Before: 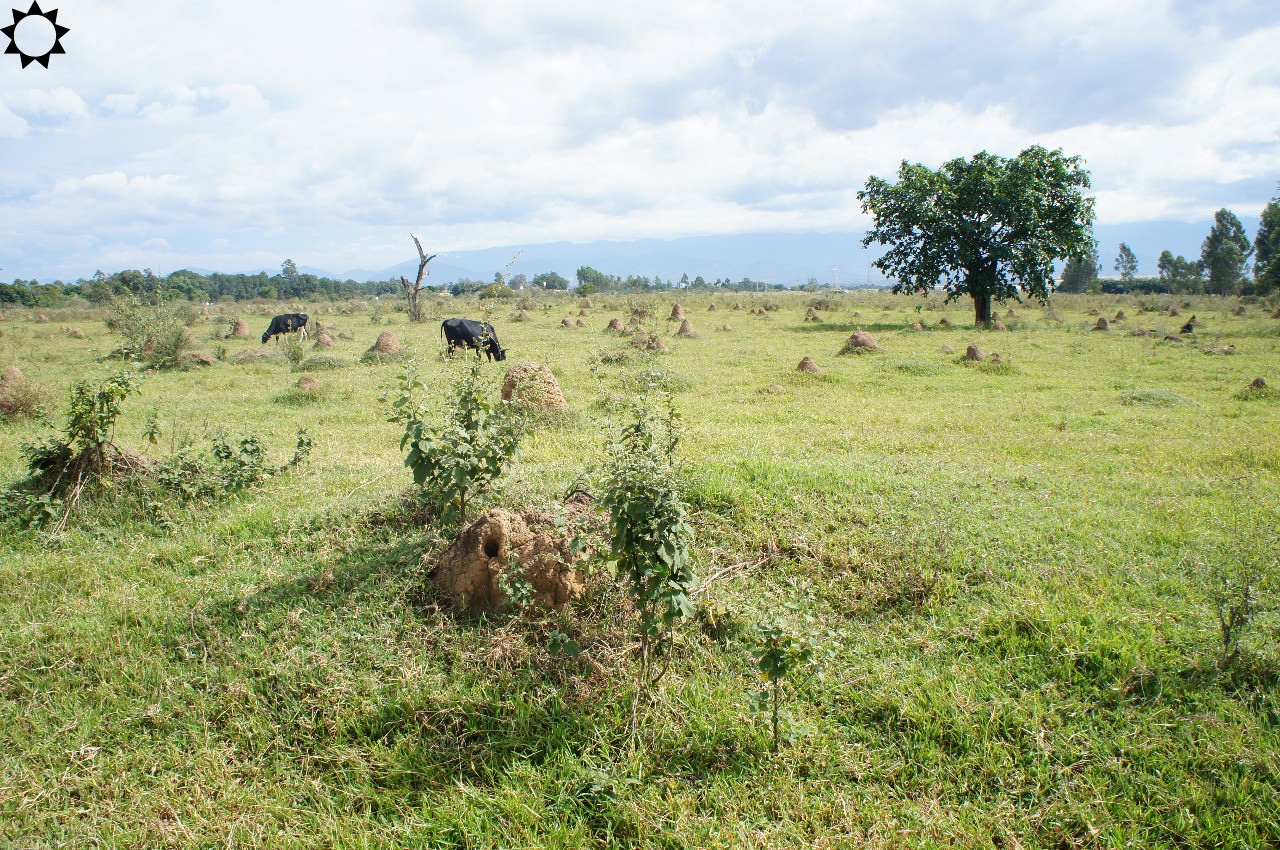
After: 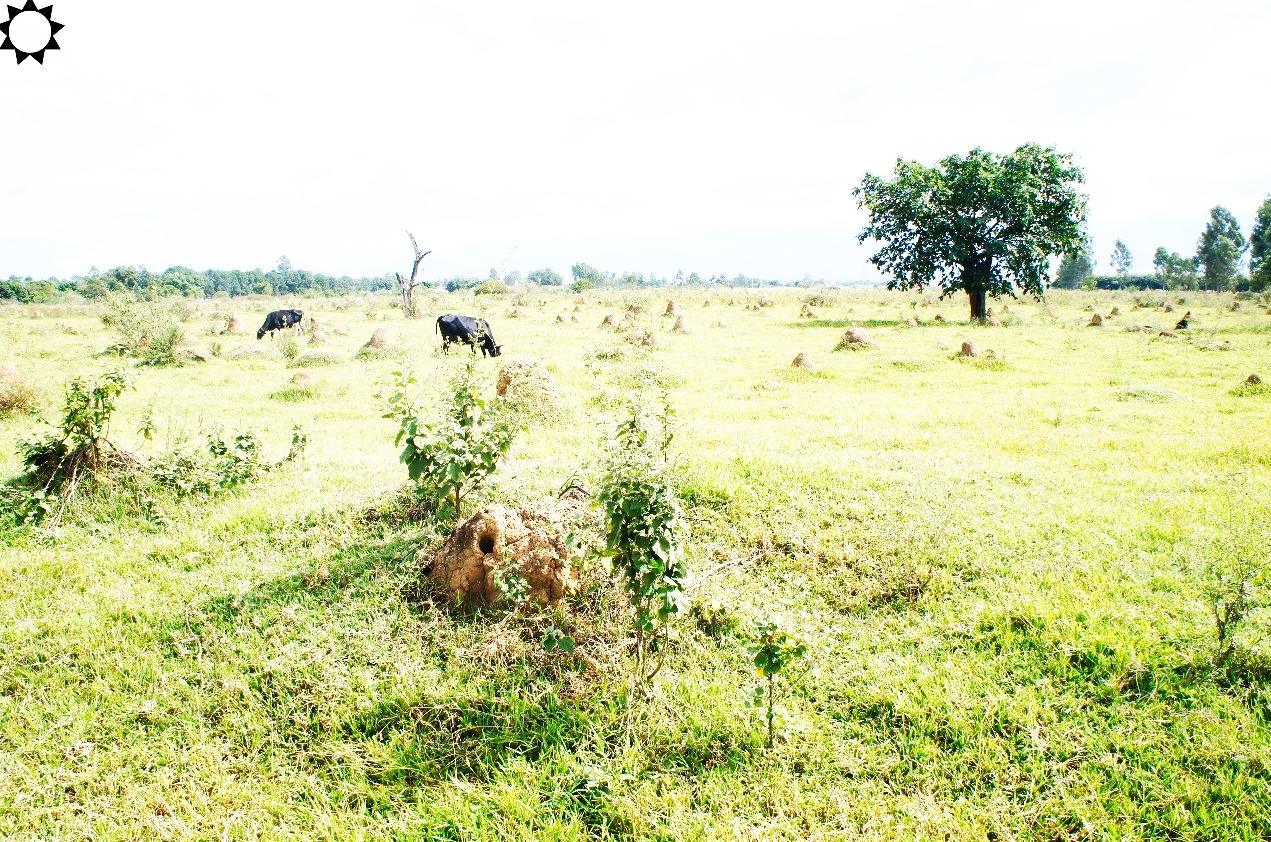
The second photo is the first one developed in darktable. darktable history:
crop: left 0.434%, top 0.485%, right 0.244%, bottom 0.386%
exposure: exposure 0.161 EV, compensate highlight preservation false
base curve: curves: ch0 [(0, 0) (0.007, 0.004) (0.027, 0.03) (0.046, 0.07) (0.207, 0.54) (0.442, 0.872) (0.673, 0.972) (1, 1)], preserve colors none
white balance: emerald 1
